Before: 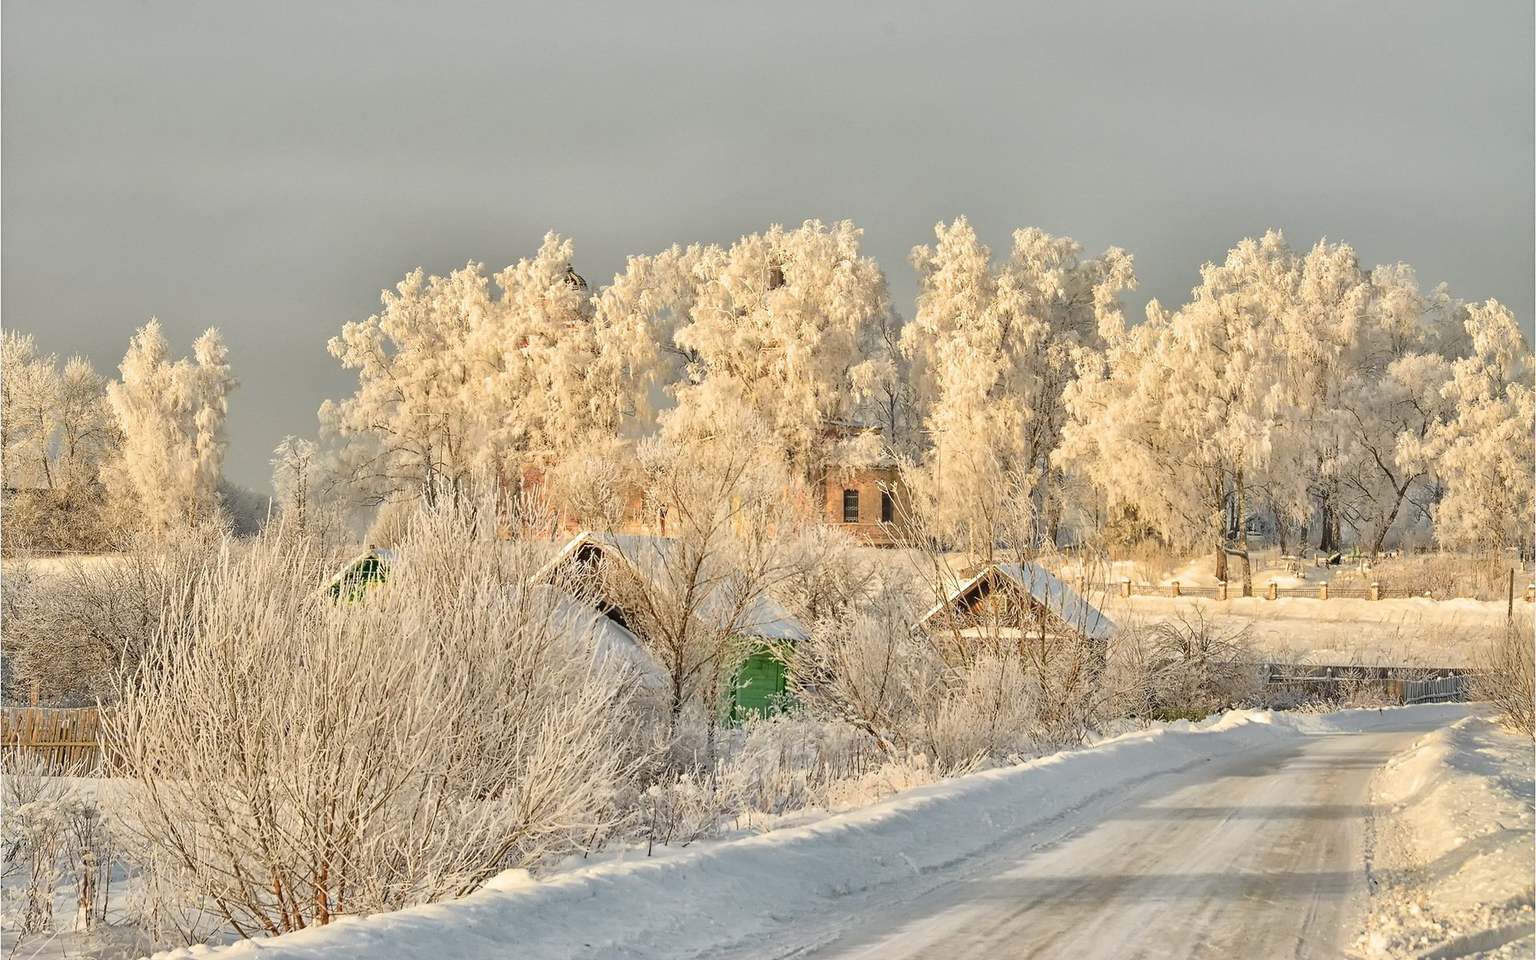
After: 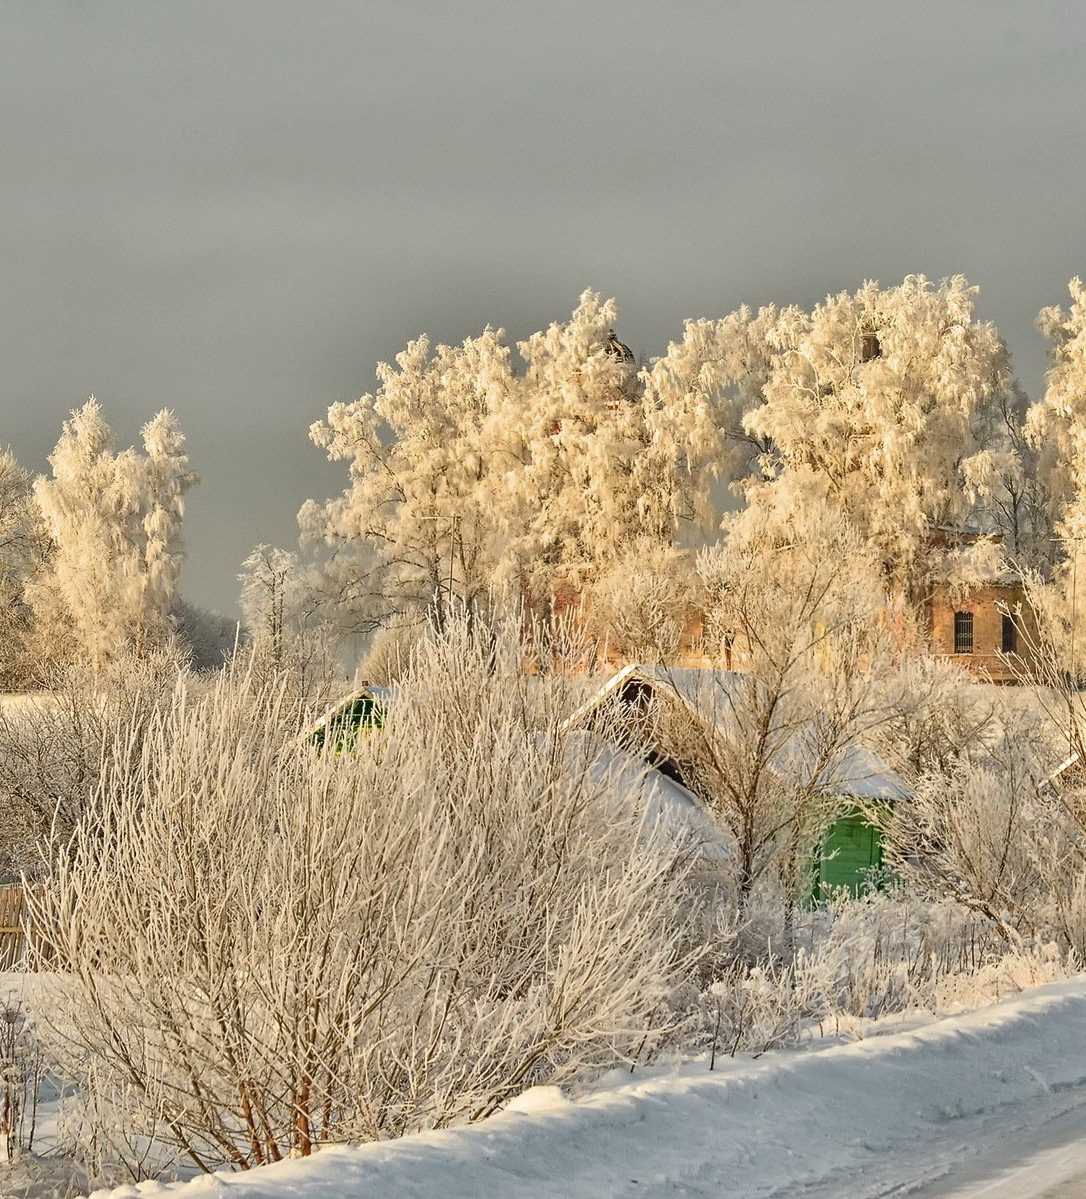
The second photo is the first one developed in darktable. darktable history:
crop: left 5.227%, right 38.165%
shadows and highlights: low approximation 0.01, soften with gaussian
